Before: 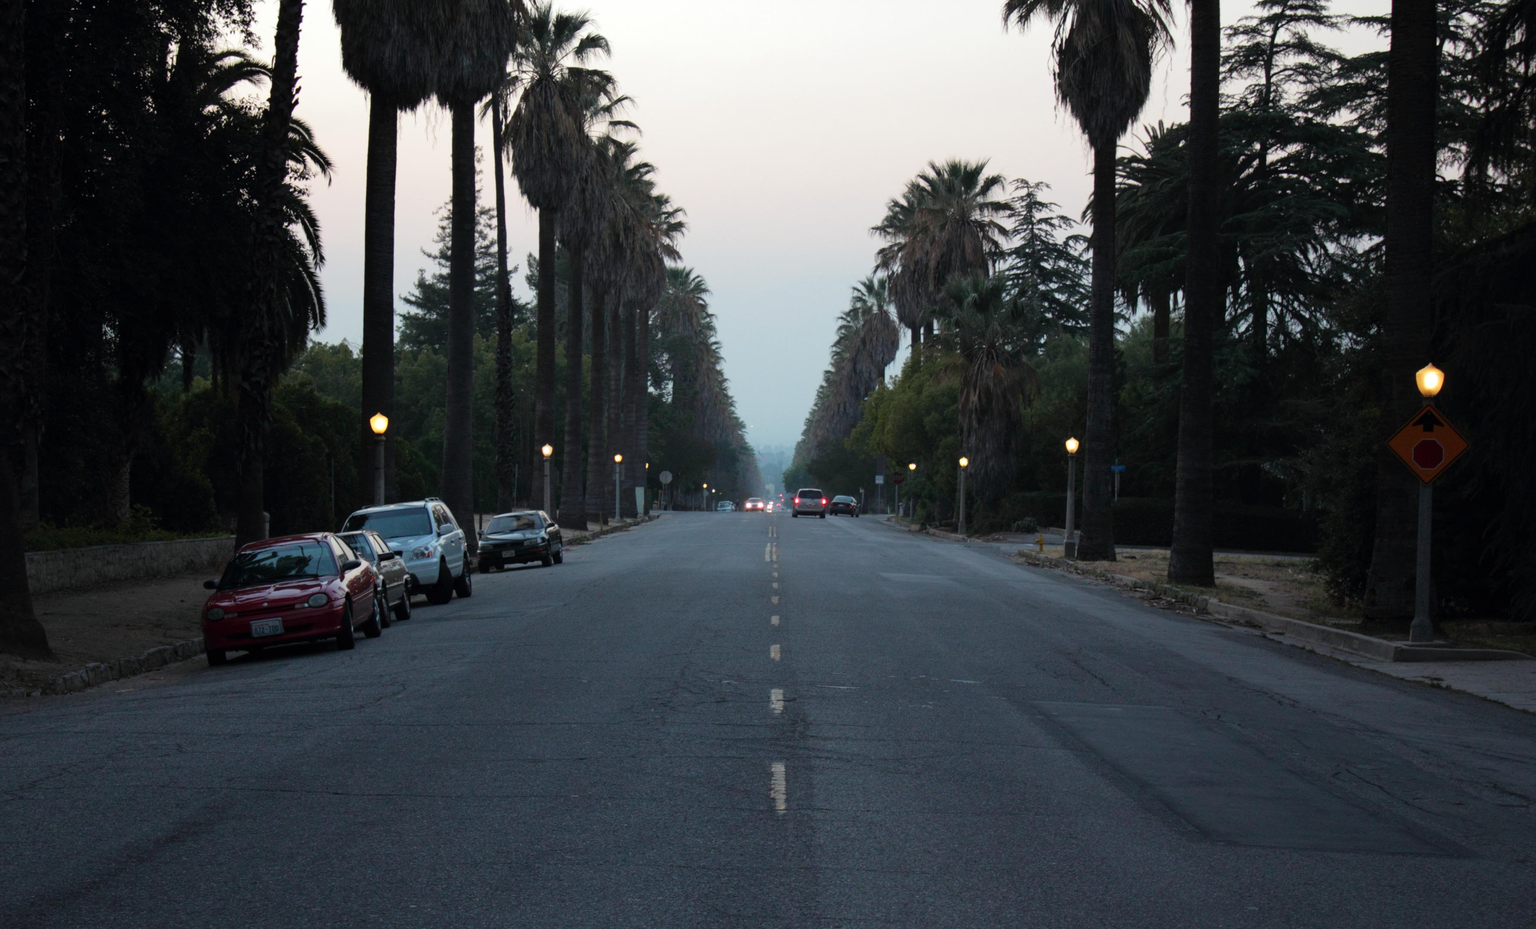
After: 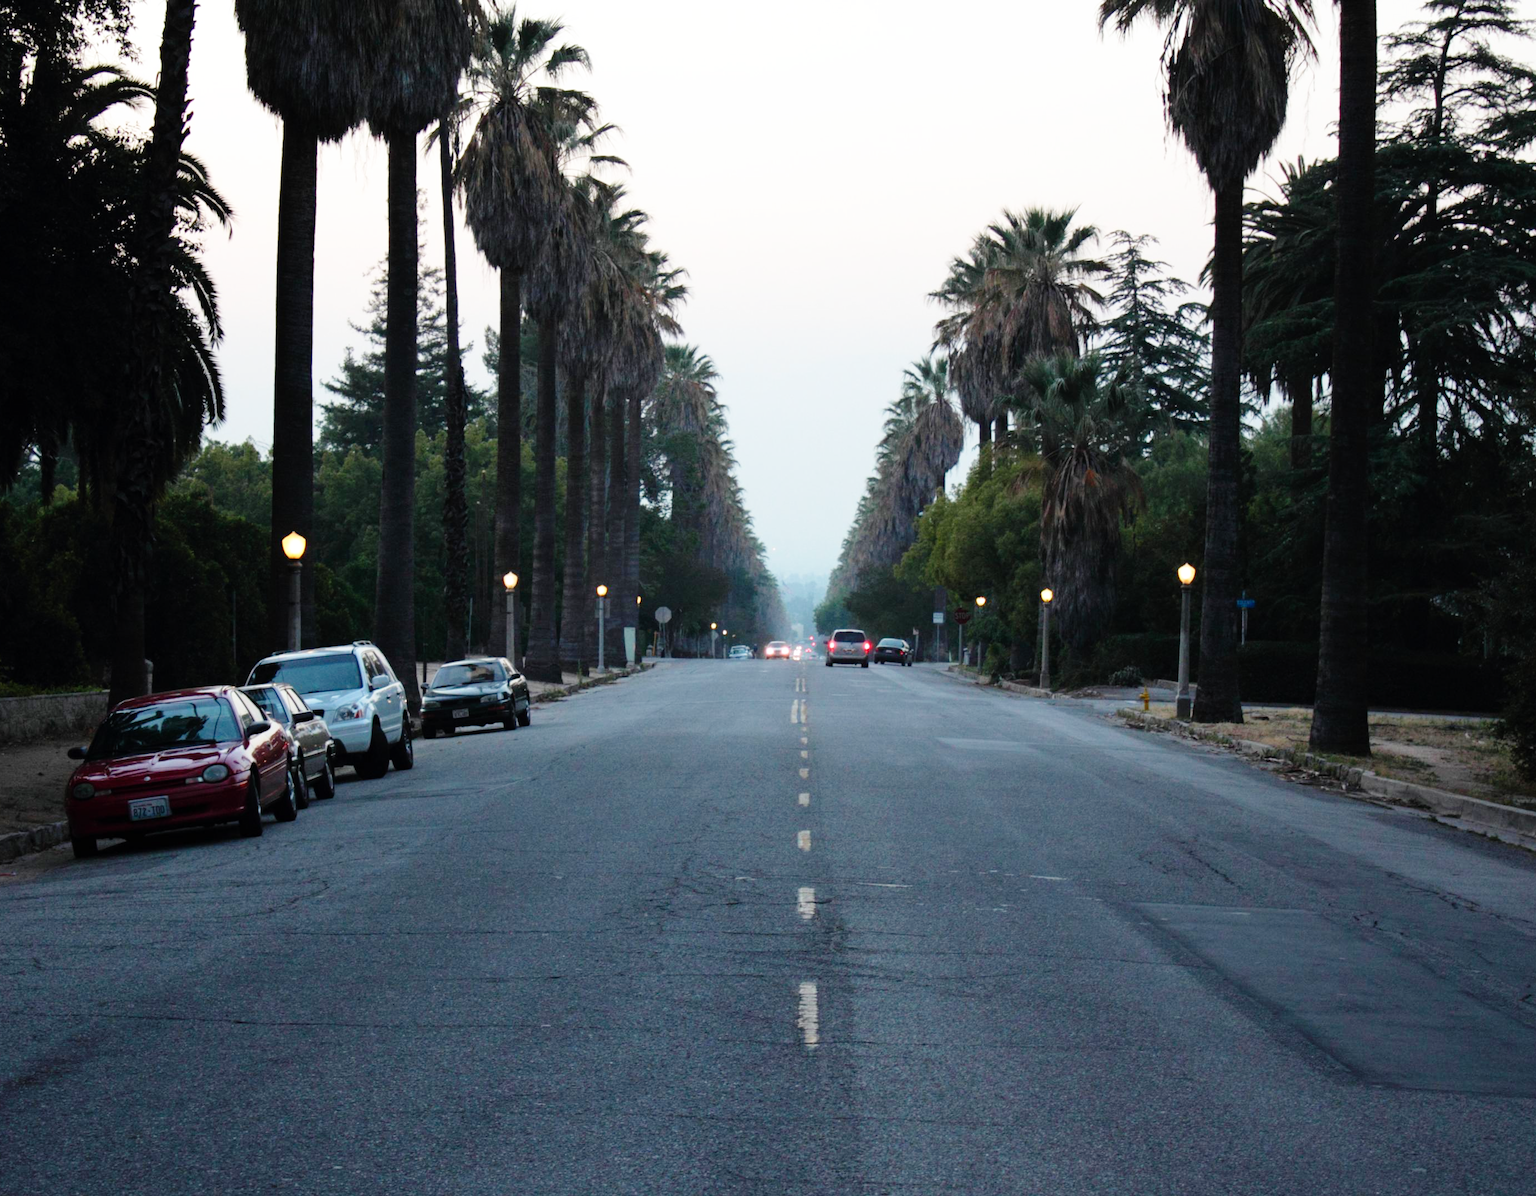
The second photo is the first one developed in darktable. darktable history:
base curve: curves: ch0 [(0, 0) (0.008, 0.007) (0.022, 0.029) (0.048, 0.089) (0.092, 0.197) (0.191, 0.399) (0.275, 0.534) (0.357, 0.65) (0.477, 0.78) (0.542, 0.833) (0.799, 0.973) (1, 1)], preserve colors none
crop: left 9.845%, right 12.484%
